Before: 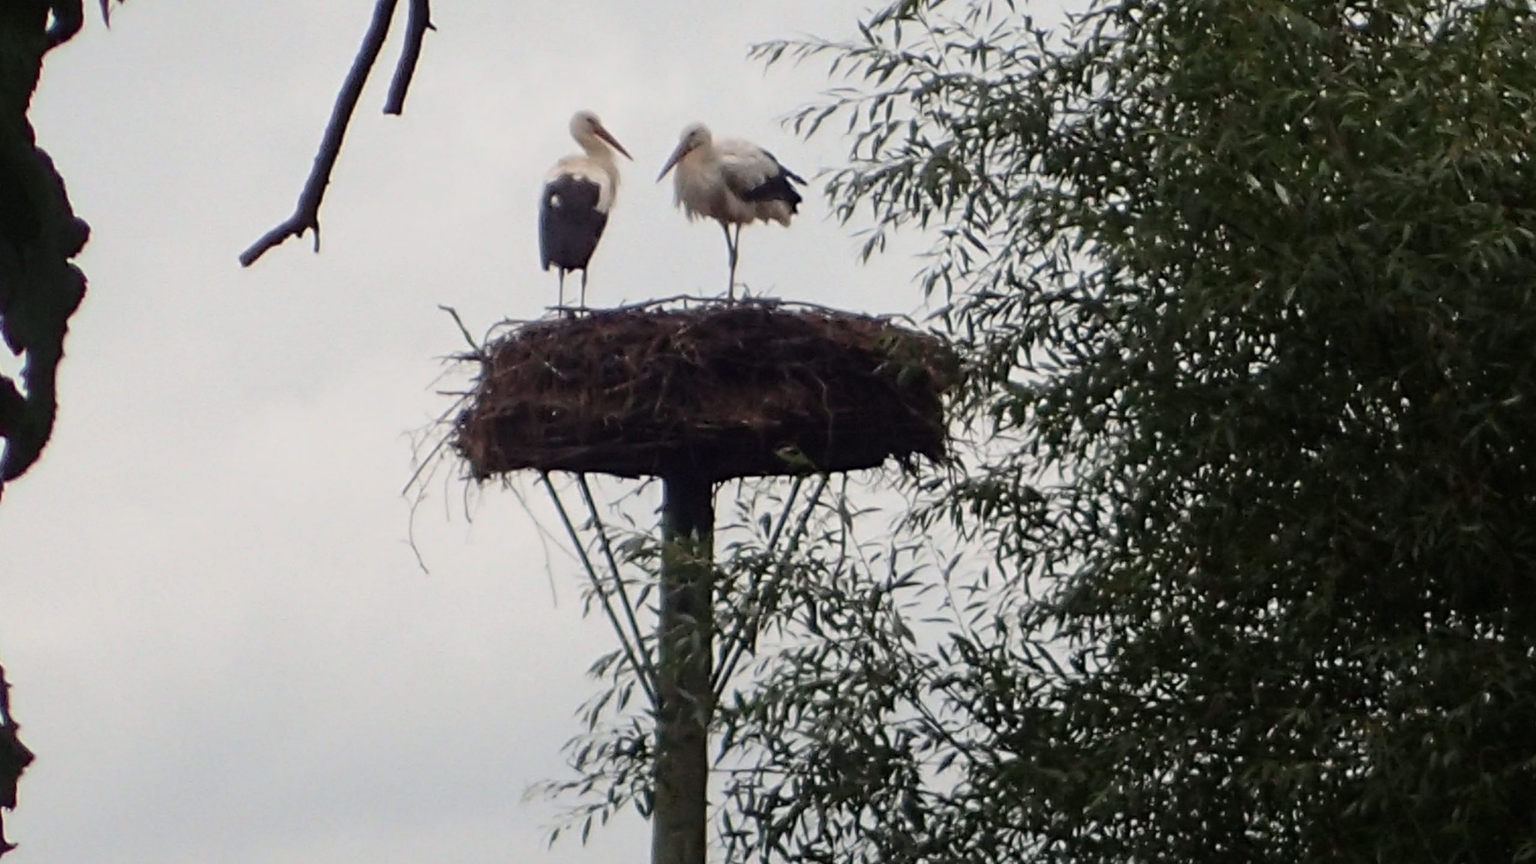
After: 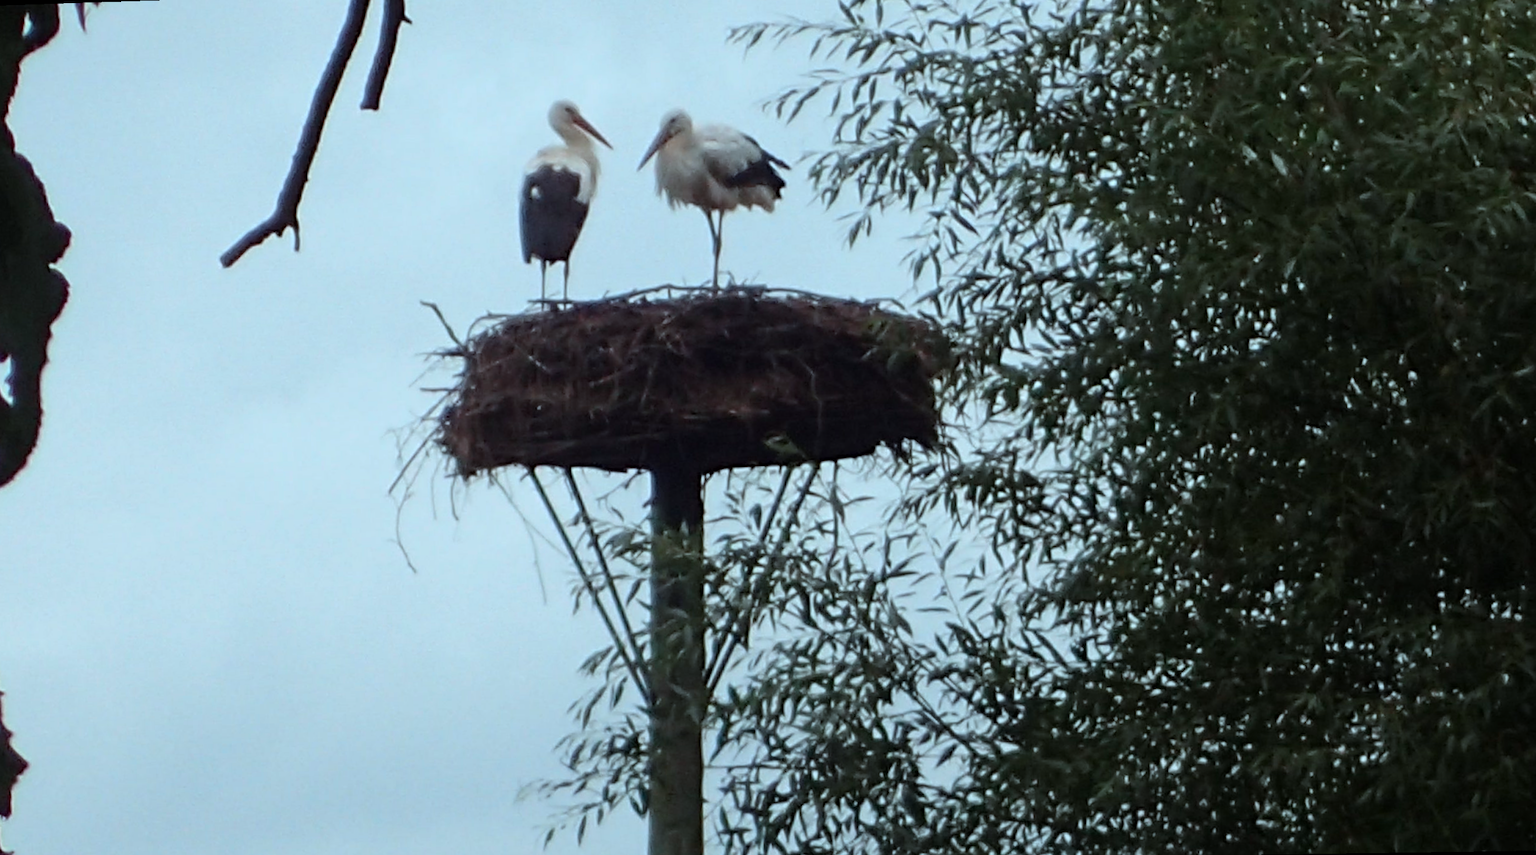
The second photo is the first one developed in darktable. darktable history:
color correction: highlights a* -11.71, highlights b* -15.58
rotate and perspective: rotation -1.32°, lens shift (horizontal) -0.031, crop left 0.015, crop right 0.985, crop top 0.047, crop bottom 0.982
